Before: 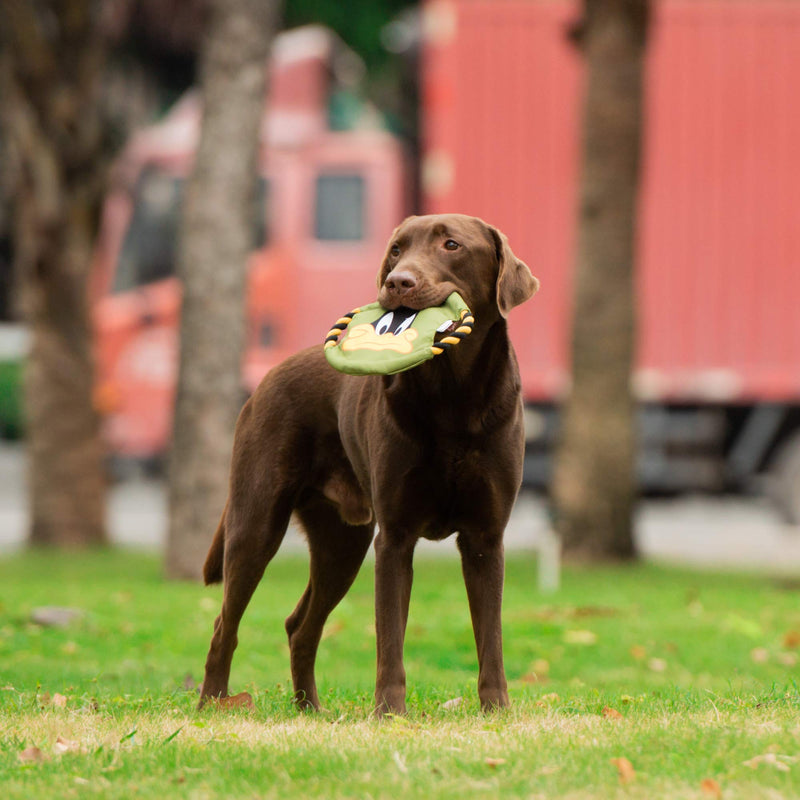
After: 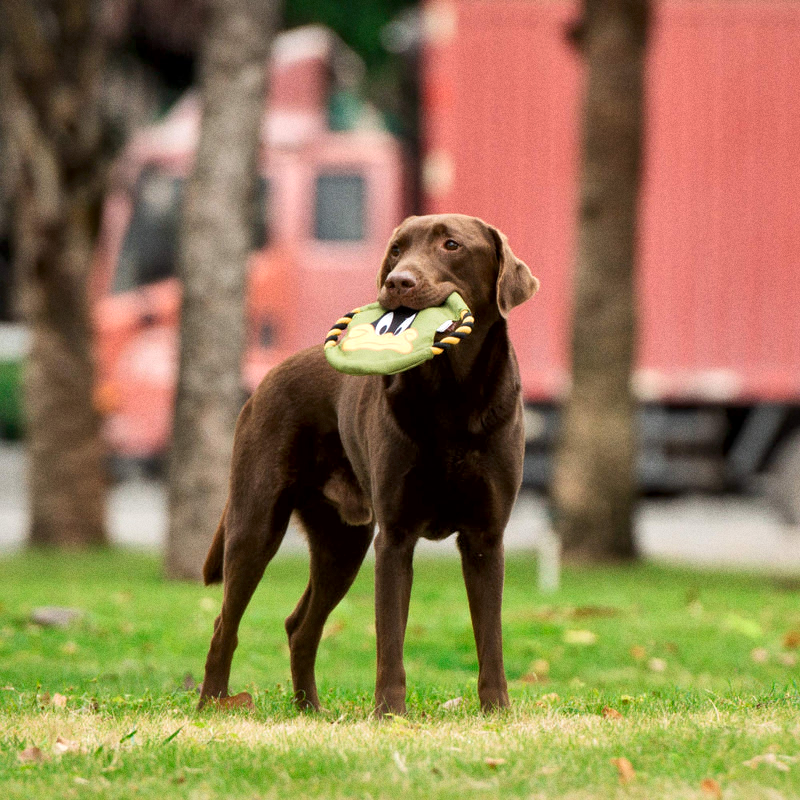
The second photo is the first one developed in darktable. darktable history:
grain: coarseness 0.09 ISO
local contrast: mode bilateral grid, contrast 20, coarseness 50, detail 171%, midtone range 0.2
